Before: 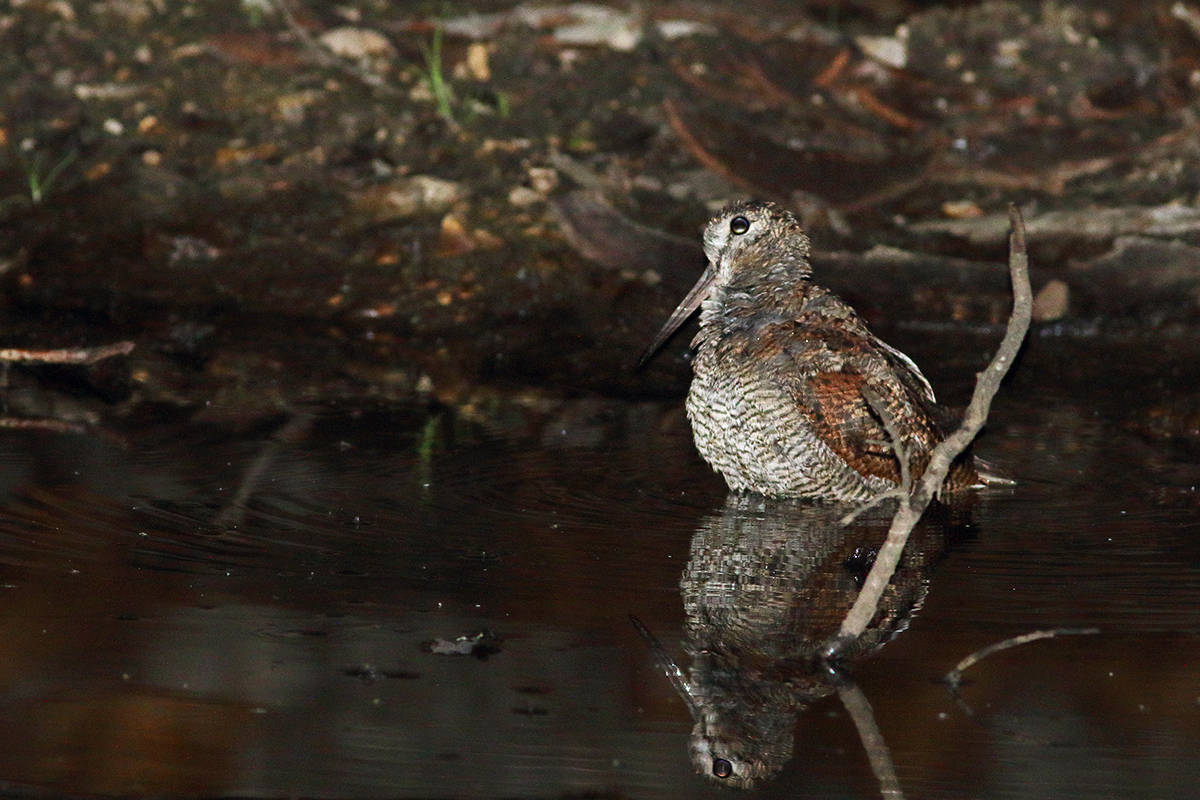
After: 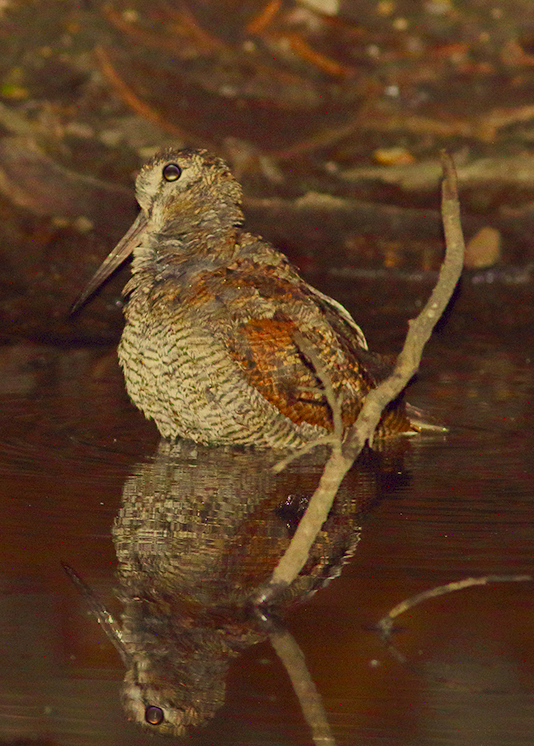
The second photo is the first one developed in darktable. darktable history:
crop: left 47.415%, top 6.747%, right 8.039%
color balance rgb: shadows lift › hue 87.91°, power › luminance 1.546%, perceptual saturation grading › global saturation 10.256%, contrast -29.356%
color correction: highlights a* -0.396, highlights b* 39.7, shadows a* 9.3, shadows b* -0.347
